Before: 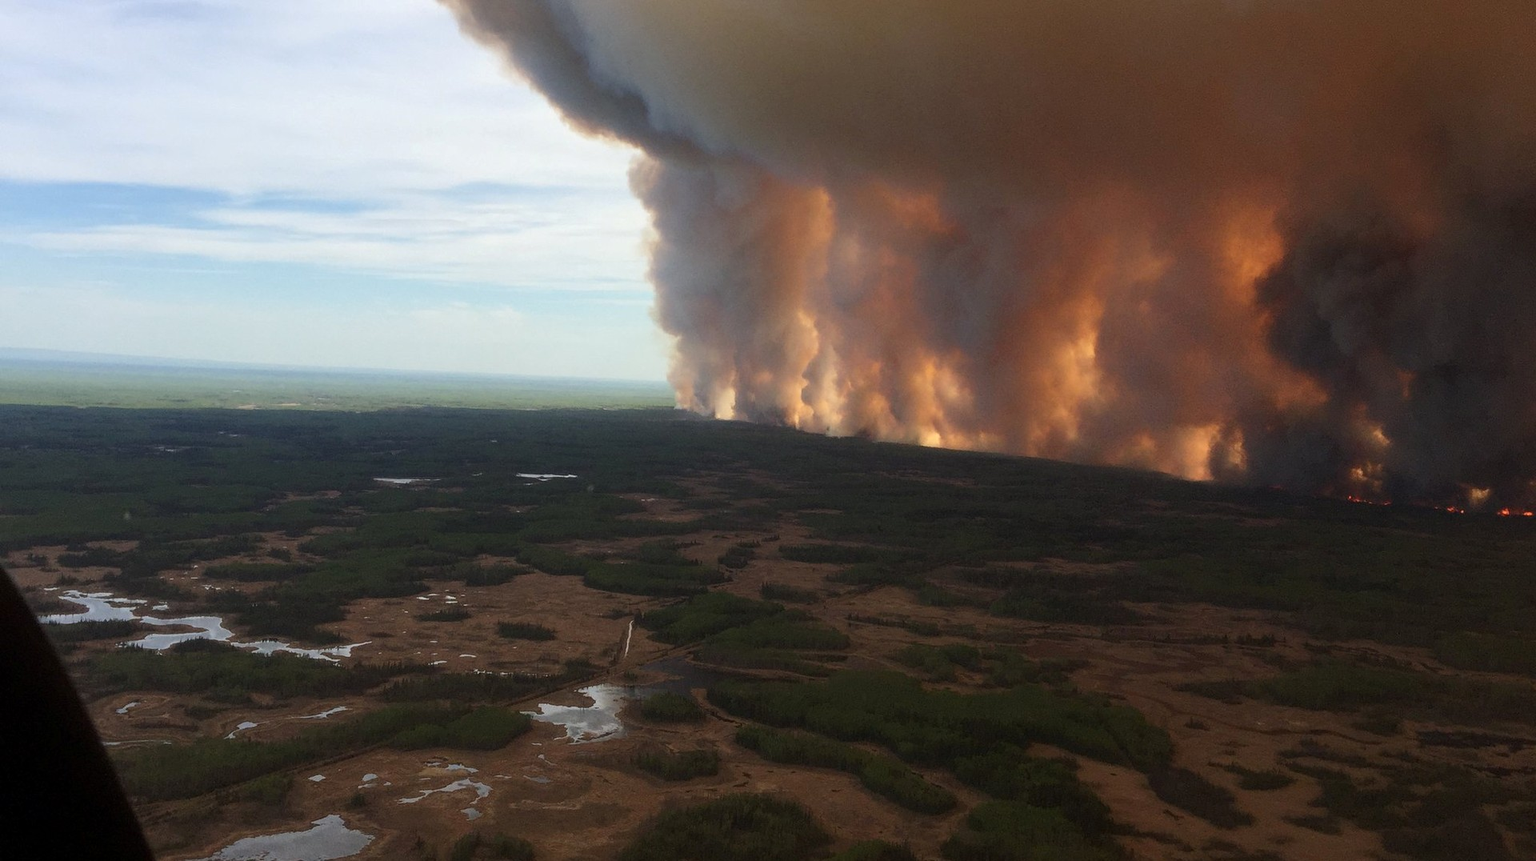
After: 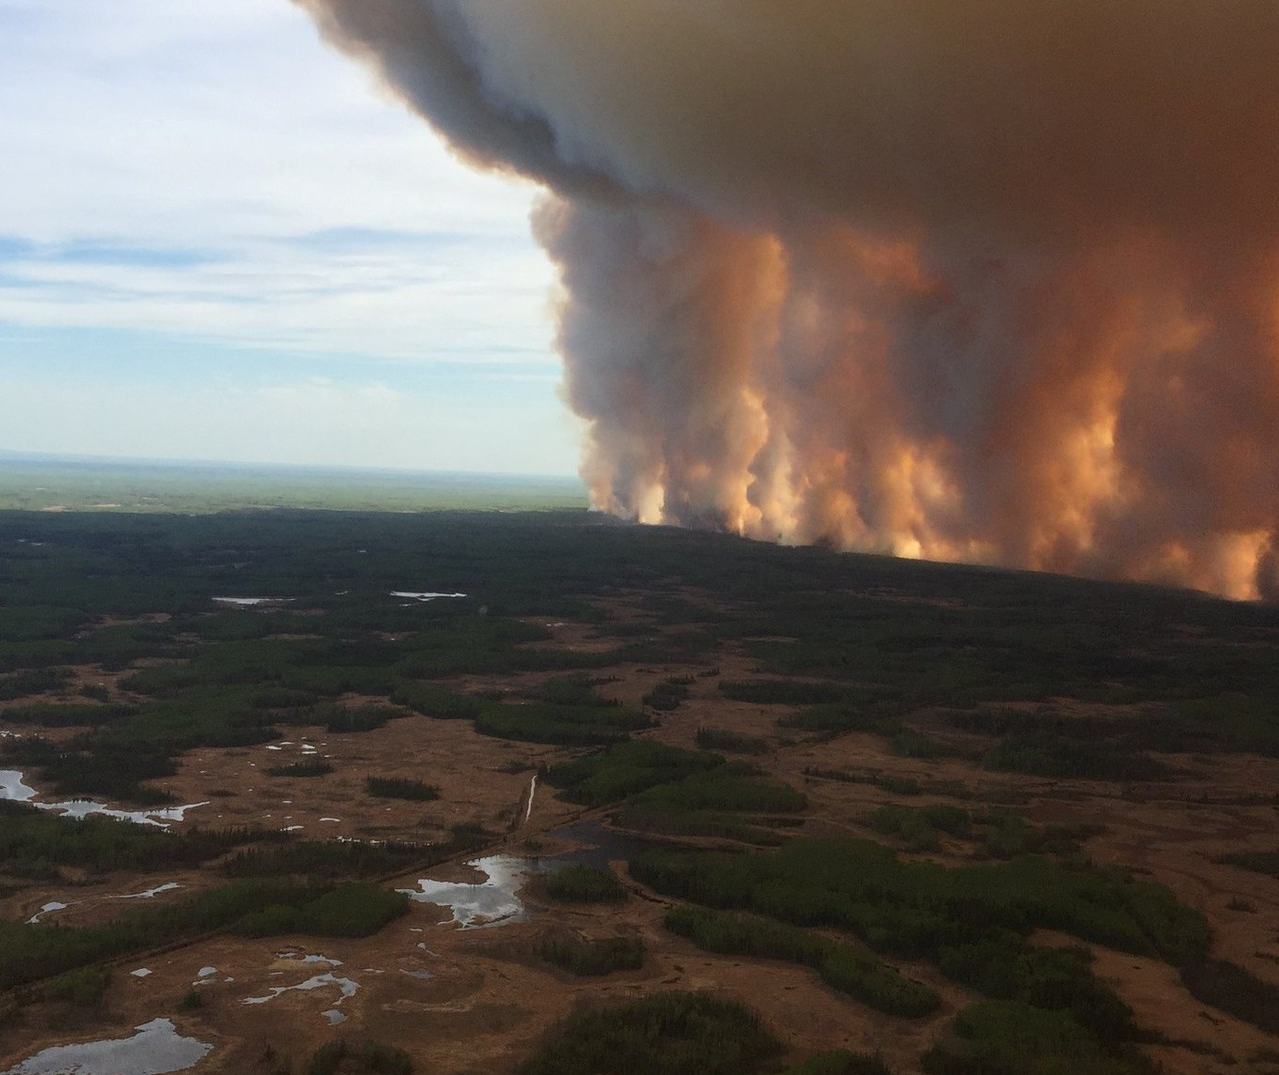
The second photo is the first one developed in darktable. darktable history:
crop and rotate: left 13.326%, right 20.037%
